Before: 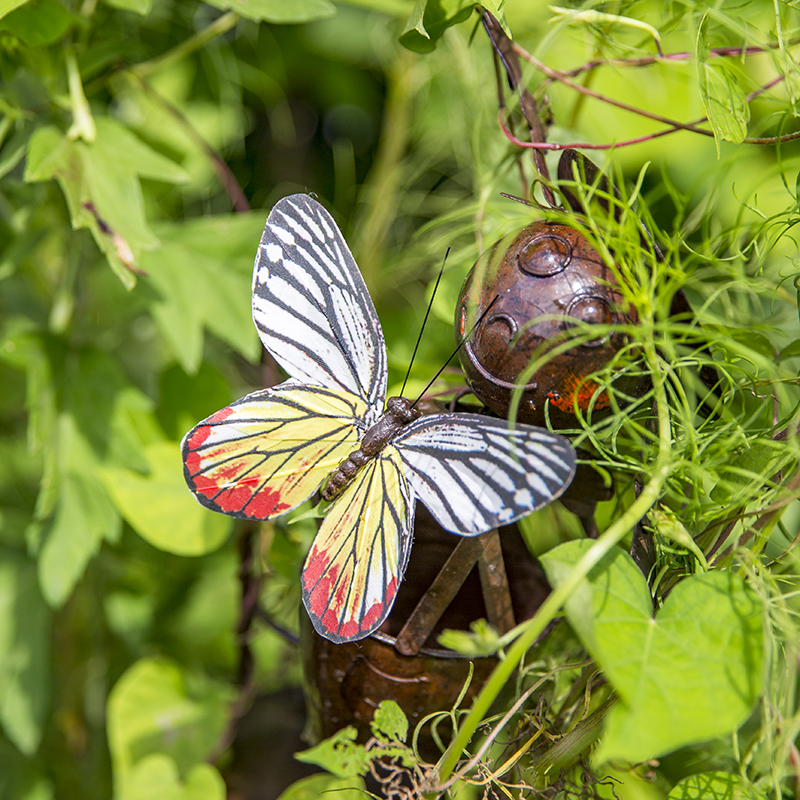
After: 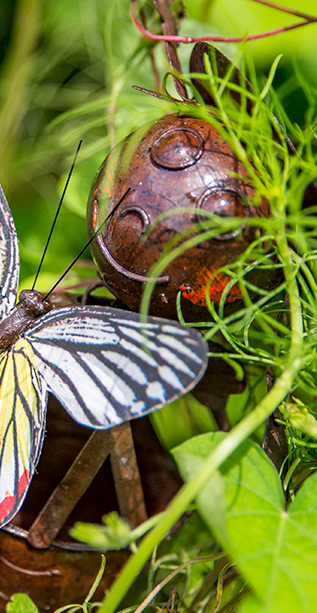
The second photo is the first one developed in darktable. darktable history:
crop: left 46.083%, top 13.427%, right 14.17%, bottom 9.849%
